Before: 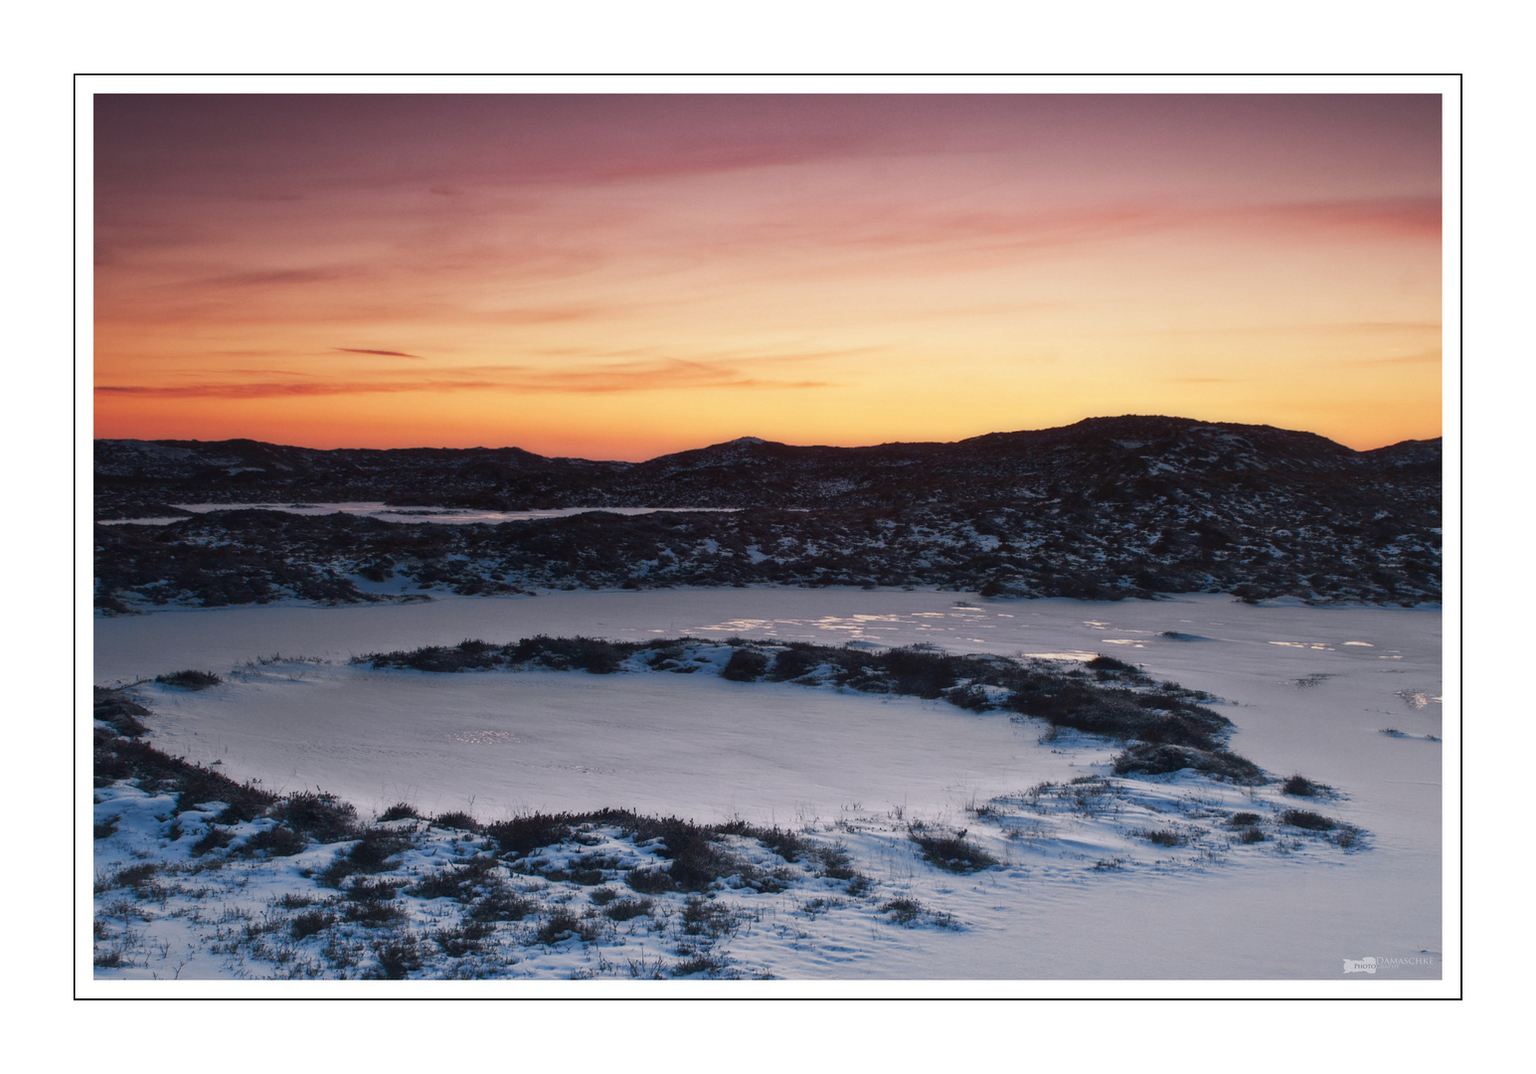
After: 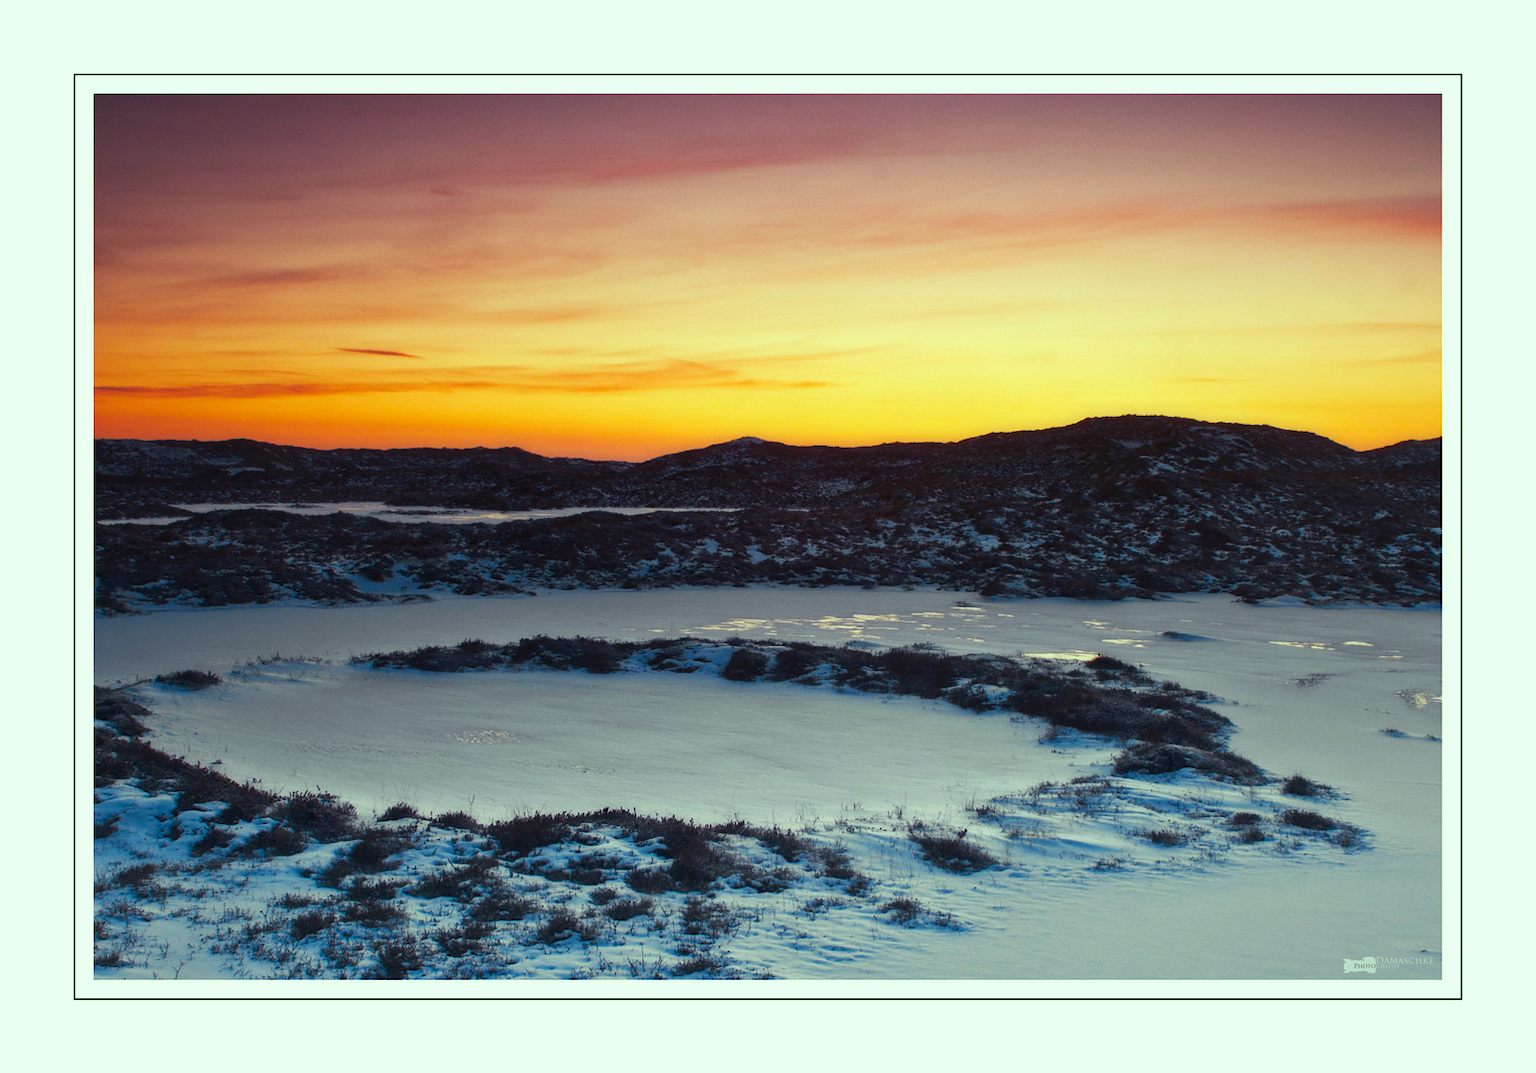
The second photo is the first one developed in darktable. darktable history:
color balance rgb: highlights gain › luminance 15.117%, highlights gain › chroma 6.946%, highlights gain › hue 125.09°, perceptual saturation grading › global saturation 29.683%
